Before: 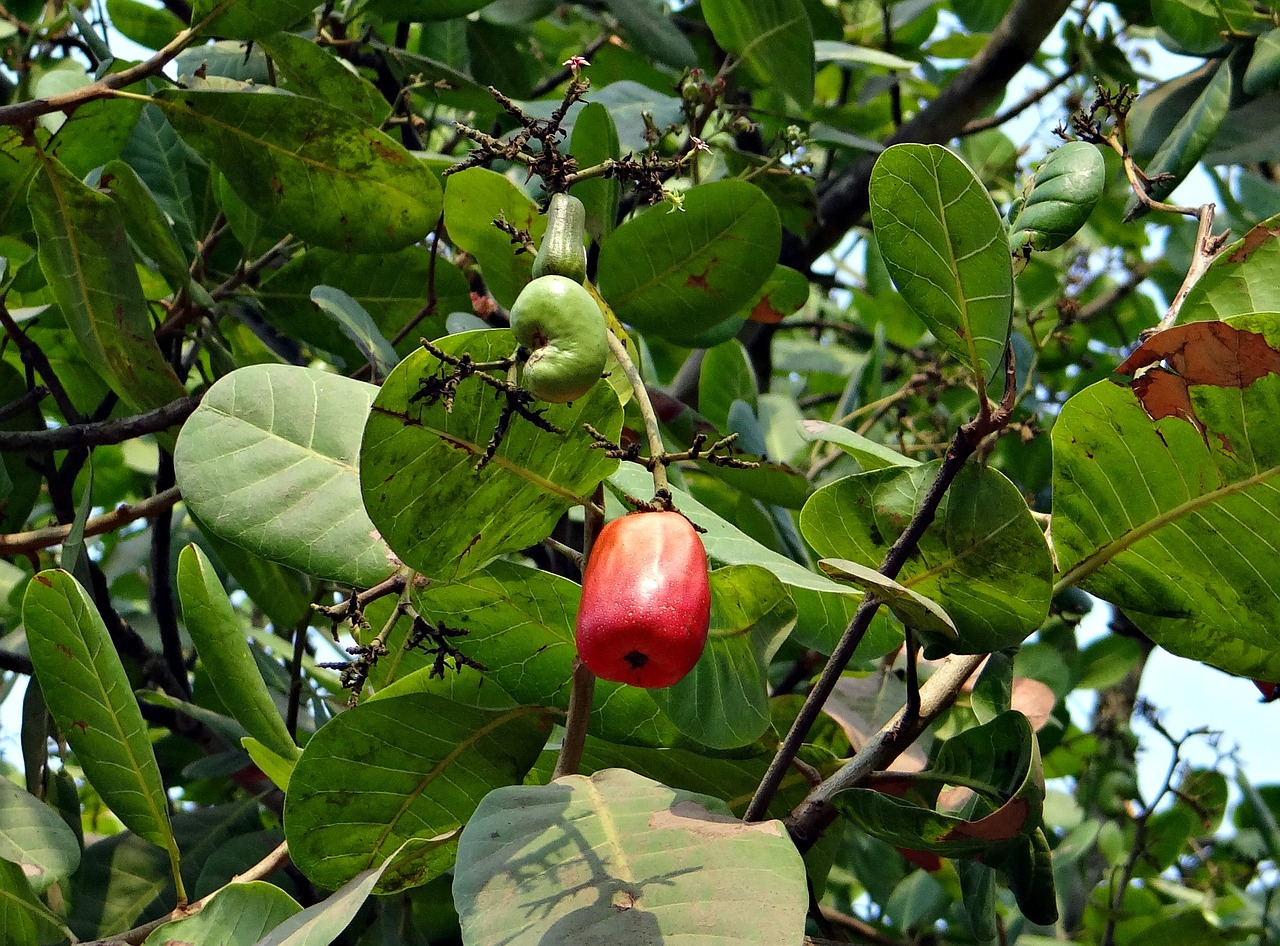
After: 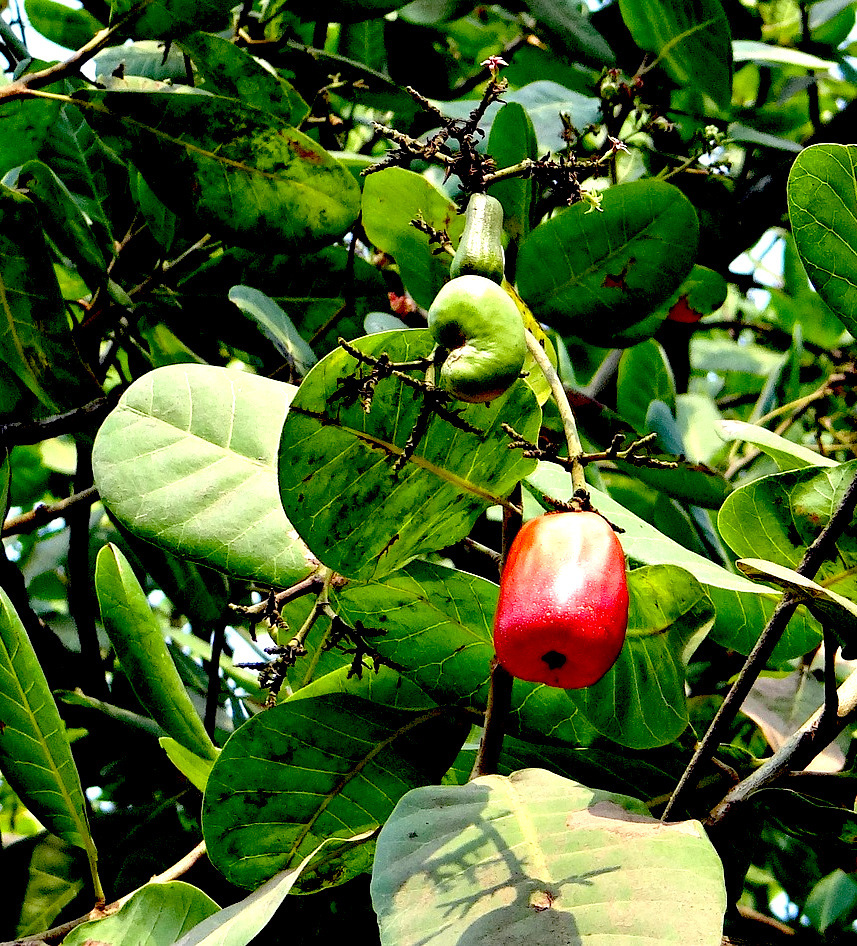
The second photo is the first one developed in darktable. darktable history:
exposure: black level correction 0.036, exposure 0.9 EV, compensate highlight preservation false
crop and rotate: left 6.477%, right 26.562%
